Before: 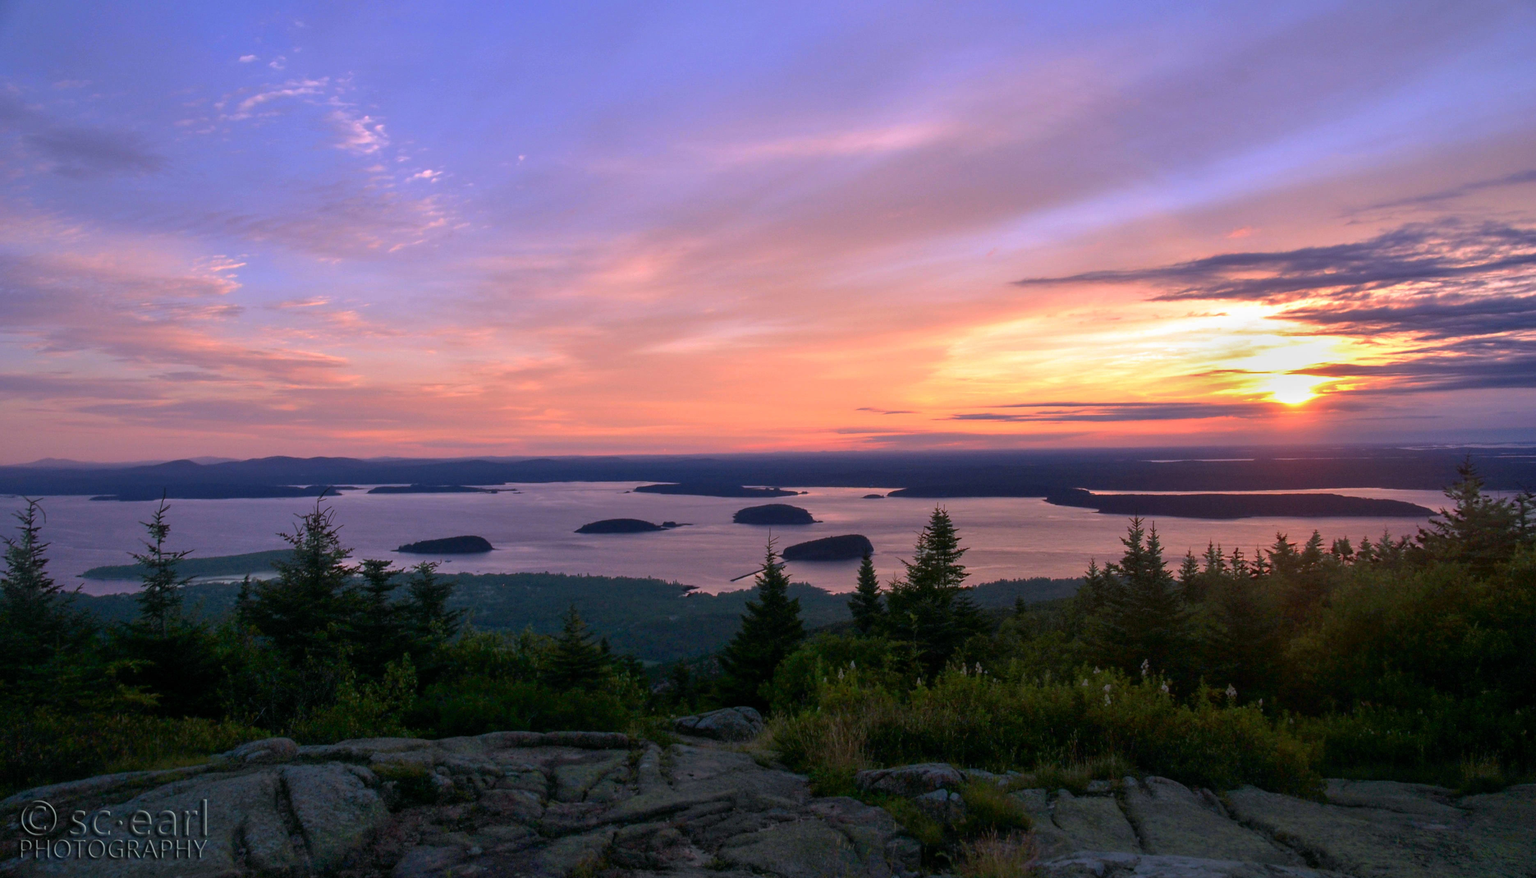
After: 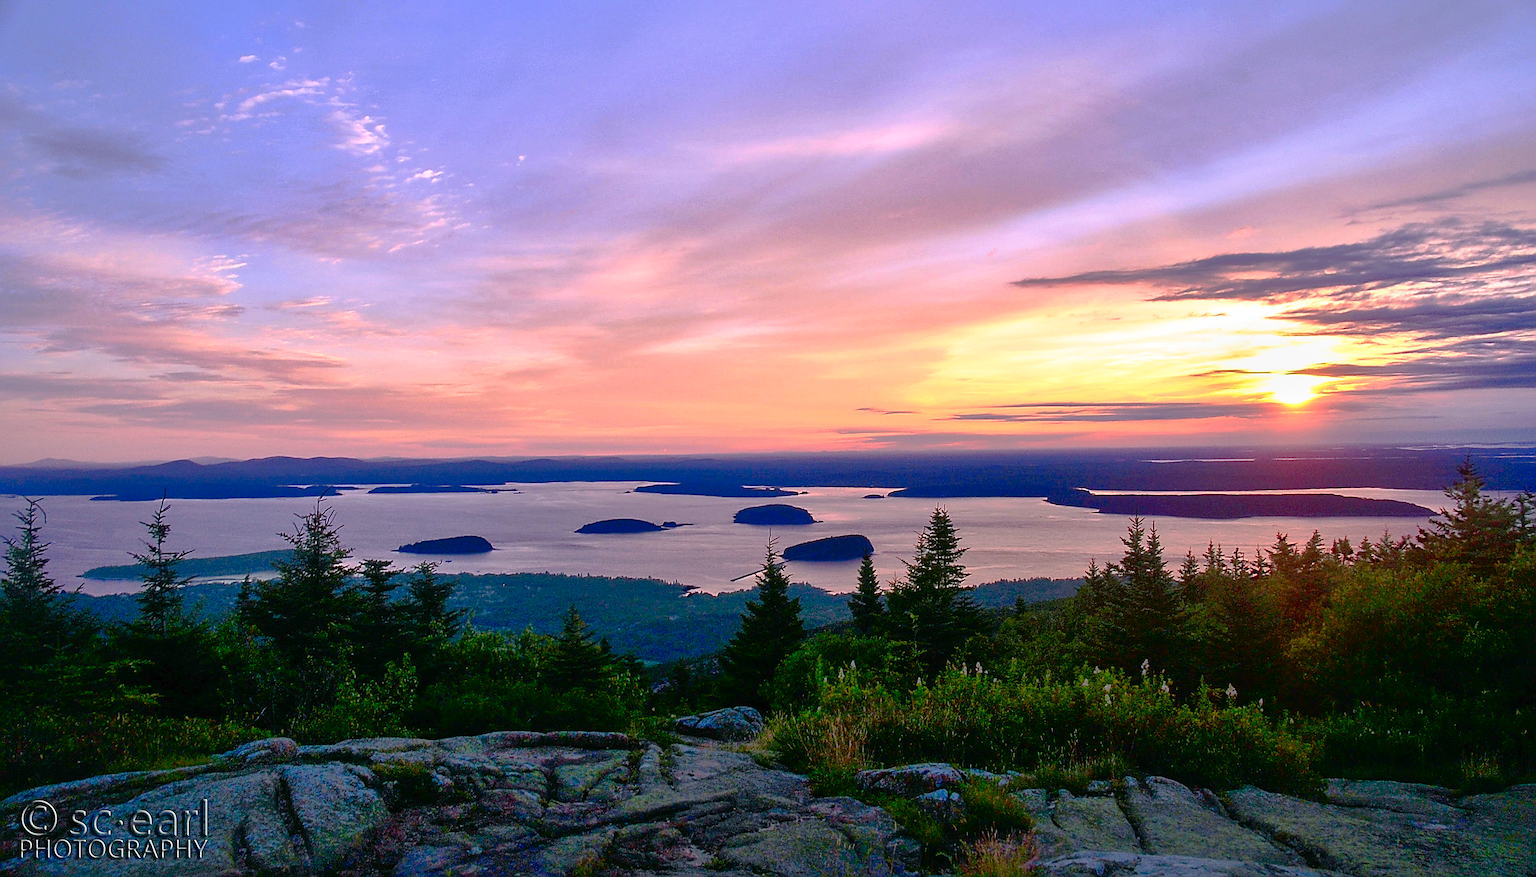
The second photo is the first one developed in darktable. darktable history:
shadows and highlights: on, module defaults
tone curve: curves: ch0 [(0, 0) (0.003, 0.007) (0.011, 0.011) (0.025, 0.021) (0.044, 0.04) (0.069, 0.07) (0.1, 0.129) (0.136, 0.187) (0.177, 0.254) (0.224, 0.325) (0.277, 0.398) (0.335, 0.461) (0.399, 0.513) (0.468, 0.571) (0.543, 0.624) (0.623, 0.69) (0.709, 0.777) (0.801, 0.86) (0.898, 0.953) (1, 1)], preserve colors none
levels: levels [0, 0.478, 1]
sharpen: amount 1.991
contrast brightness saturation: contrast 0.272
